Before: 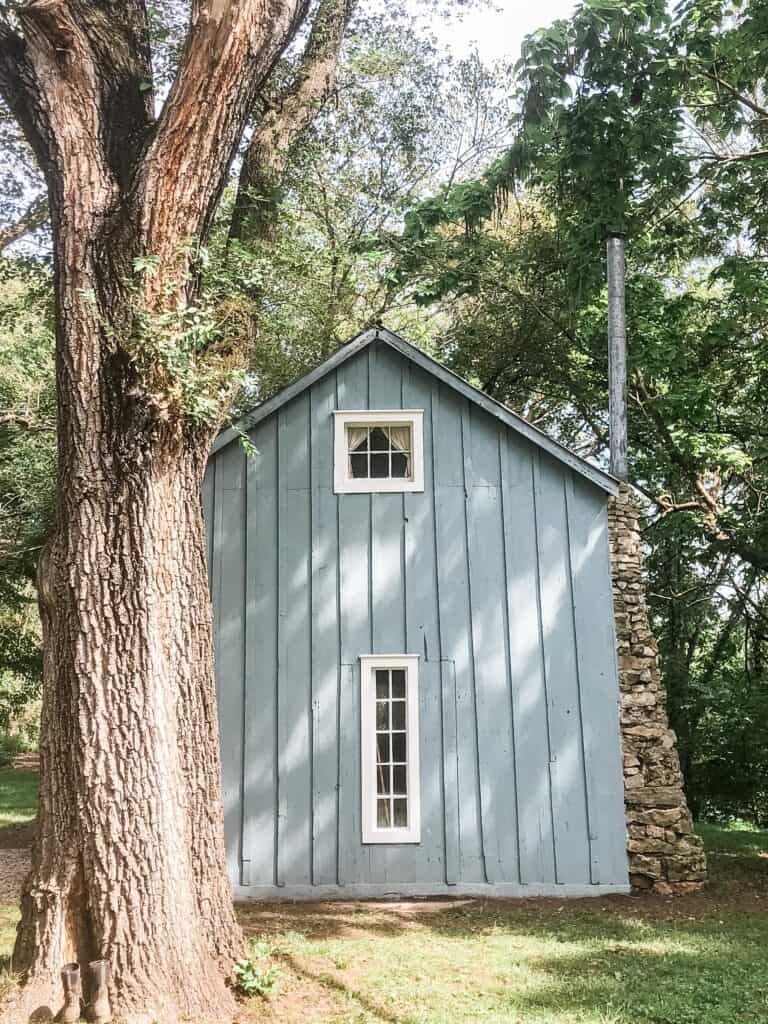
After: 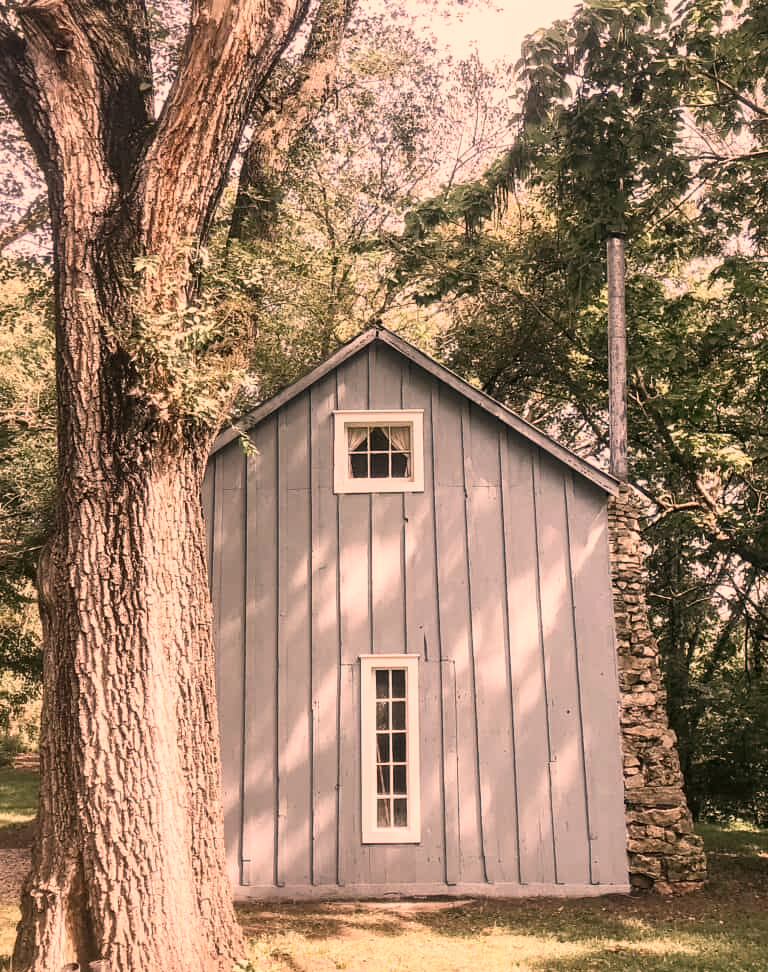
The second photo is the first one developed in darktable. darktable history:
crop and rotate: top 0.01%, bottom 5.062%
color correction: highlights a* 22.56, highlights b* 21.69
contrast brightness saturation: contrast 0.101, saturation -0.302
